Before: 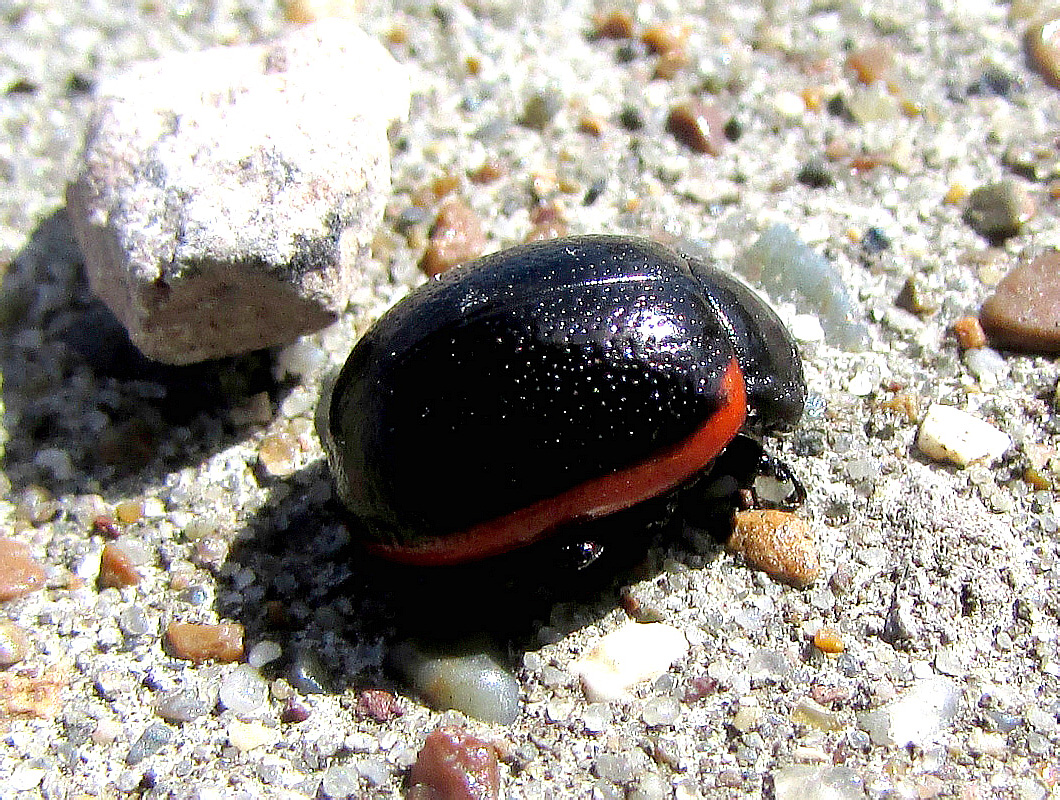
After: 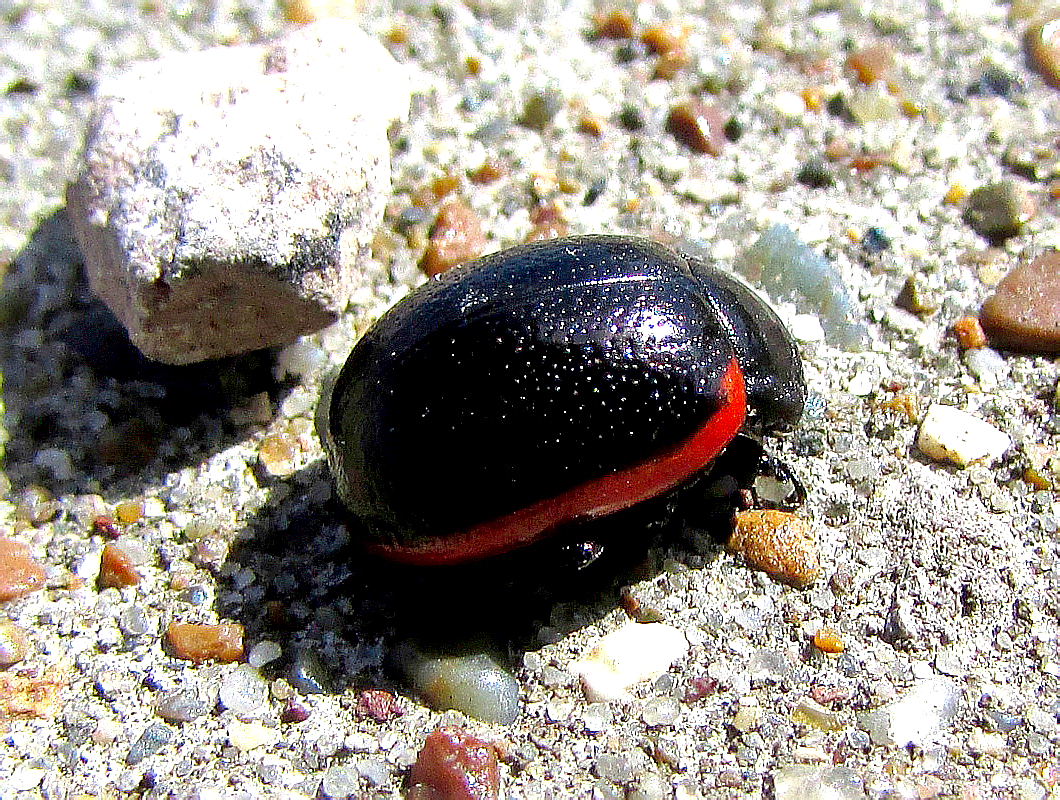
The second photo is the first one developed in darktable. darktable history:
local contrast: mode bilateral grid, contrast 19, coarseness 50, detail 147%, midtone range 0.2
contrast brightness saturation: brightness -0.019, saturation 0.338
sharpen: on, module defaults
